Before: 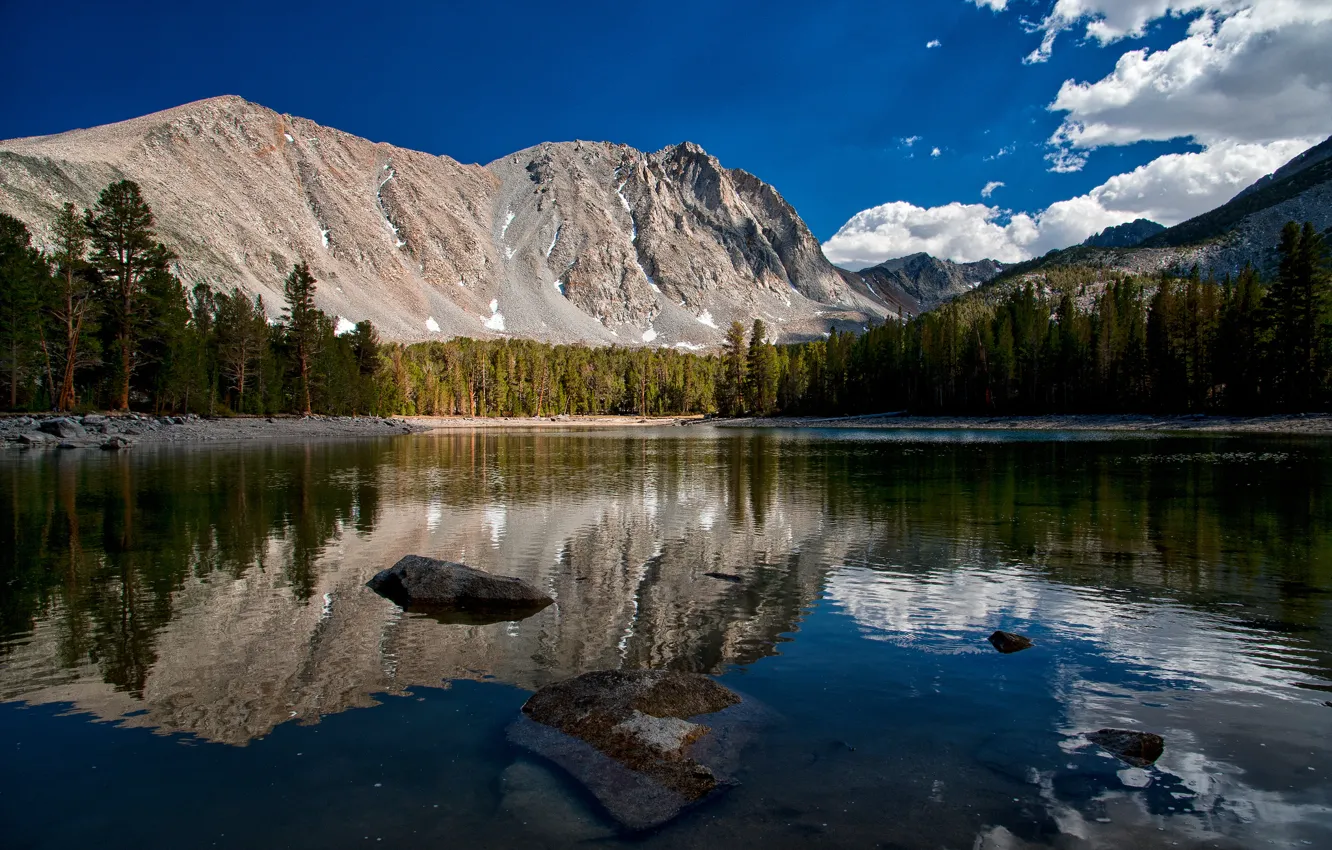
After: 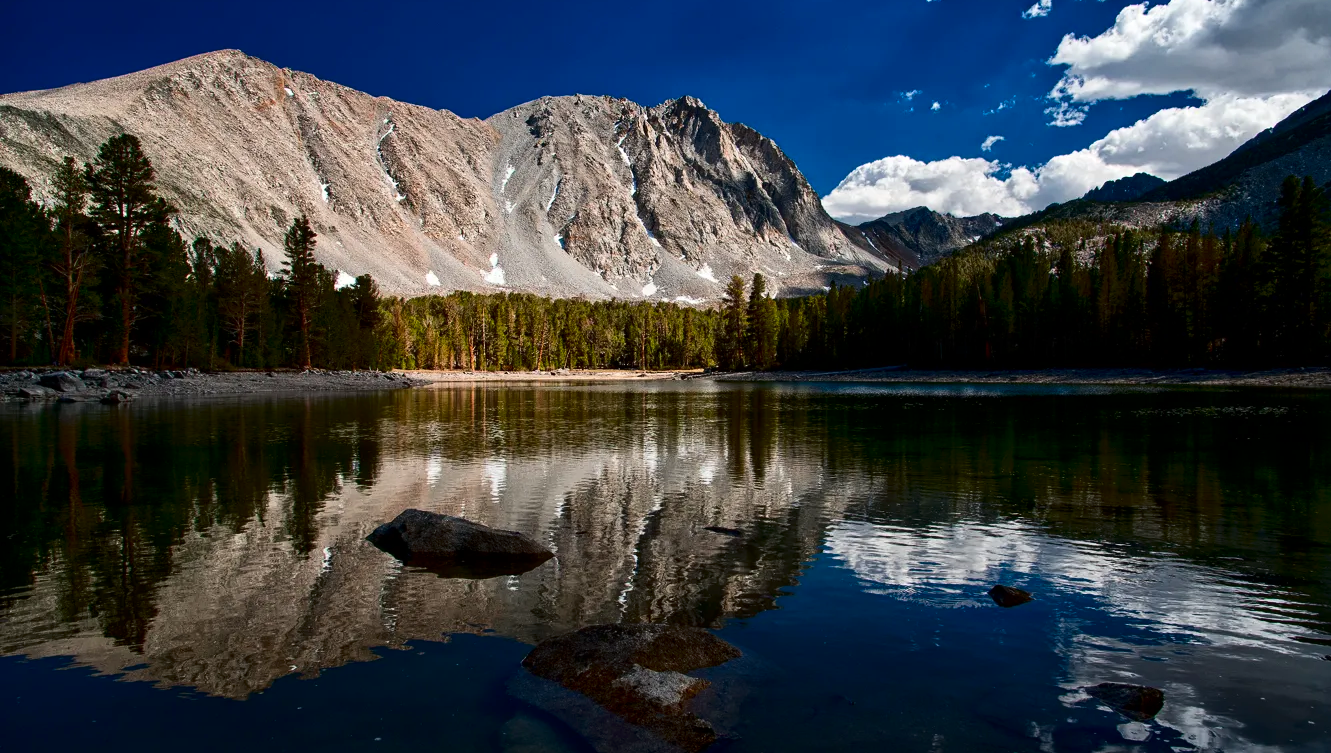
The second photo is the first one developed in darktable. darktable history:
crop and rotate: top 5.575%, bottom 5.732%
contrast brightness saturation: contrast 0.202, brightness -0.109, saturation 0.1
